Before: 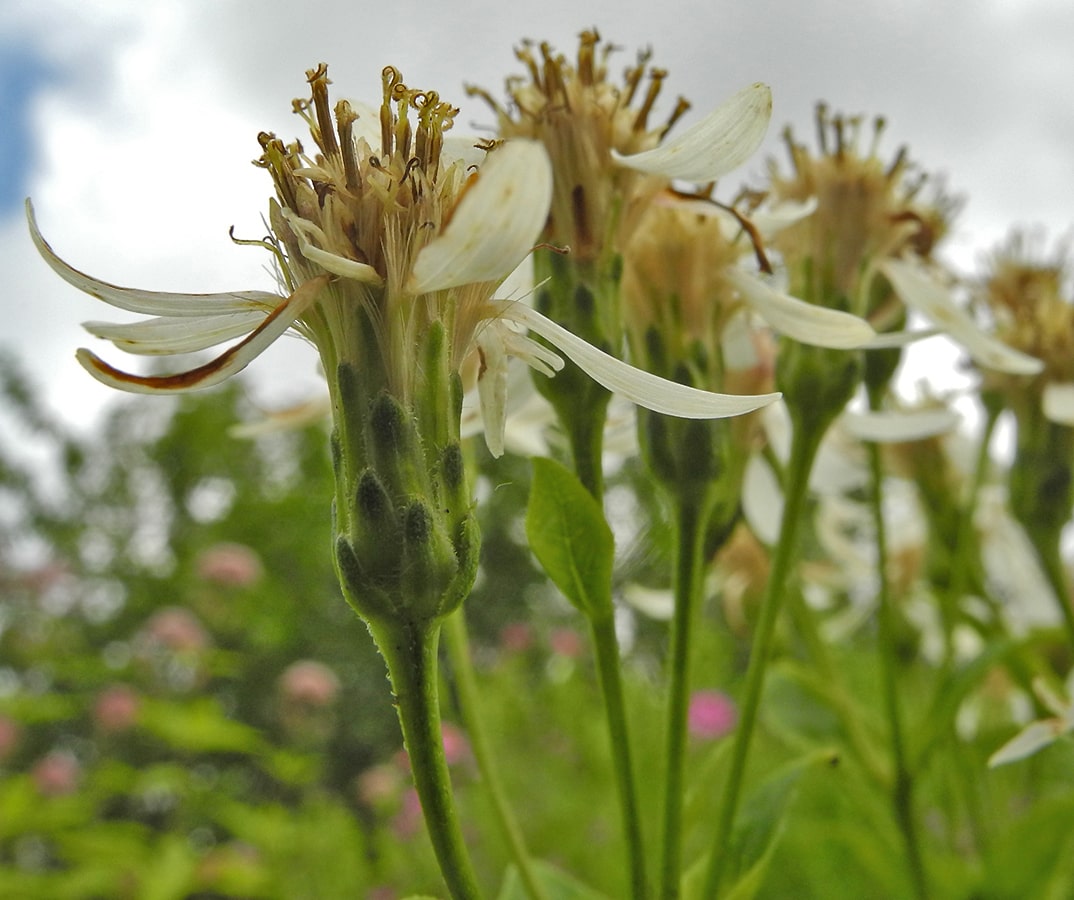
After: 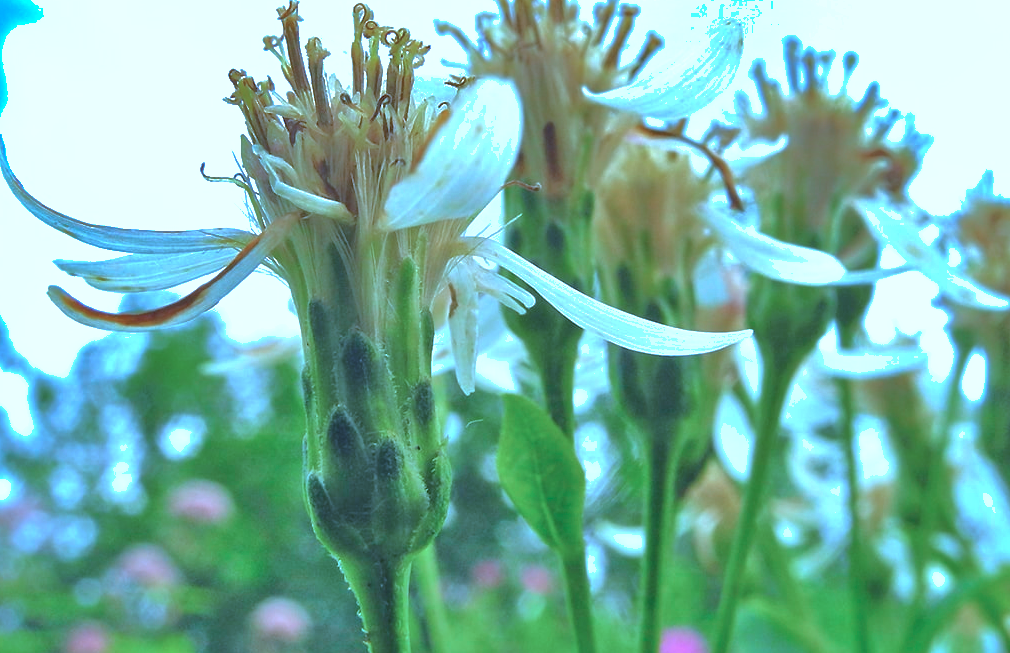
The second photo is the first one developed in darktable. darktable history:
exposure: exposure 0.992 EV, compensate highlight preservation false
color calibration: illuminant as shot in camera, x 0.44, y 0.414, temperature 2889.57 K
shadows and highlights: shadows 58.95, highlights -59.84
crop: left 2.792%, top 7.094%, right 3.084%, bottom 20.259%
